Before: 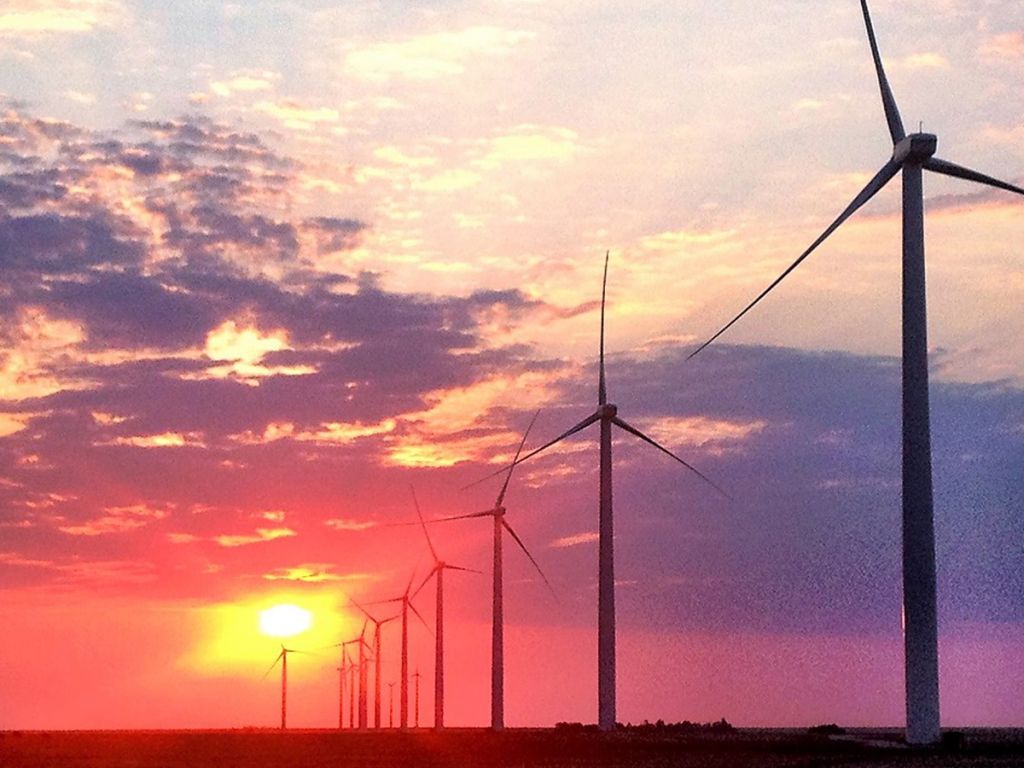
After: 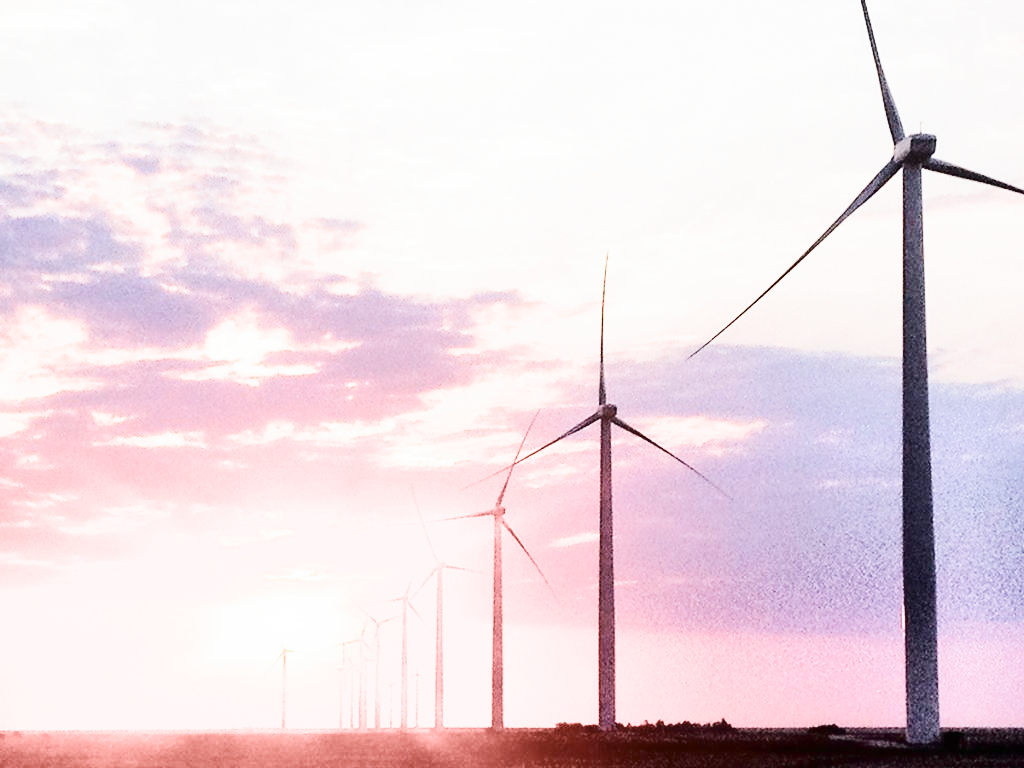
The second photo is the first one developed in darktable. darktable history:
exposure: black level correction 0, exposure 2 EV, compensate highlight preservation false
filmic rgb: black relative exposure -16 EV, white relative exposure 4.95 EV, threshold 2.97 EV, hardness 6.22, color science v5 (2021), contrast in shadows safe, contrast in highlights safe, enable highlight reconstruction true
contrast brightness saturation: contrast 0.248, saturation -0.324
tone equalizer: -8 EV -0.394 EV, -7 EV -0.365 EV, -6 EV -0.361 EV, -5 EV -0.197 EV, -3 EV 0.199 EV, -2 EV 0.324 EV, -1 EV 0.379 EV, +0 EV 0.446 EV, edges refinement/feathering 500, mask exposure compensation -1.57 EV, preserve details no
